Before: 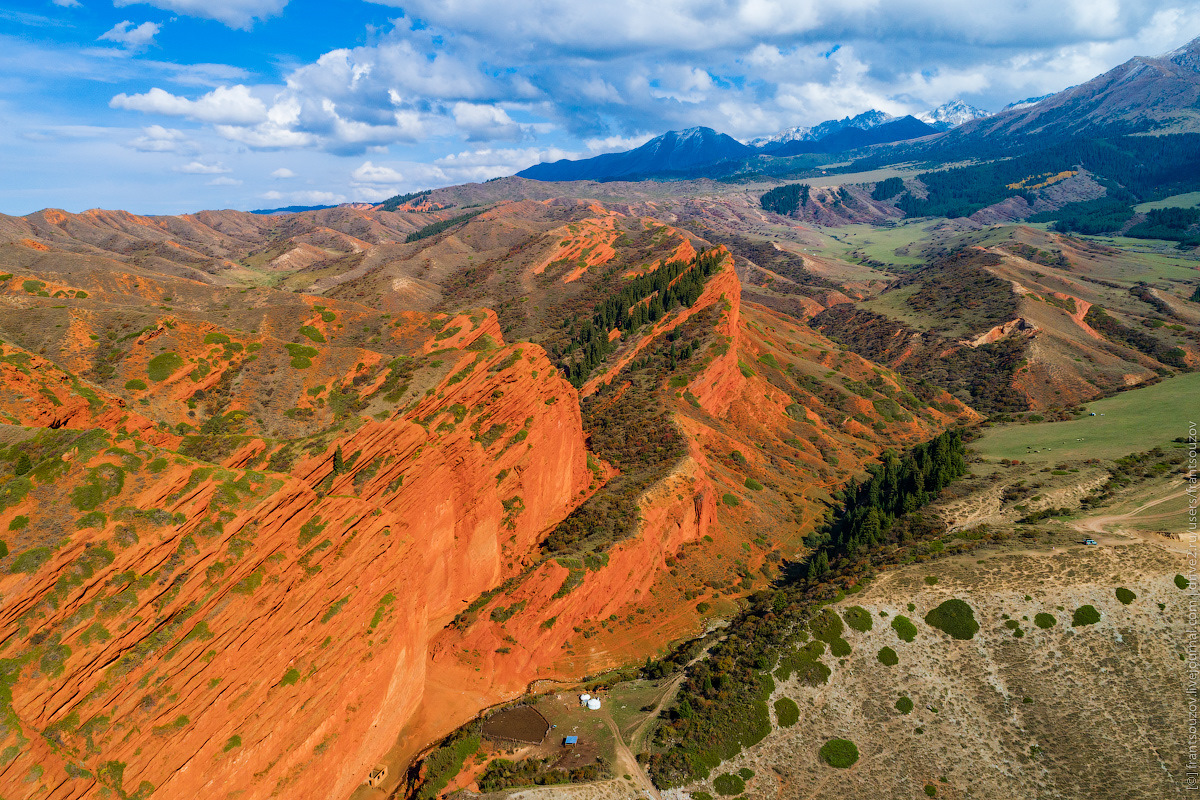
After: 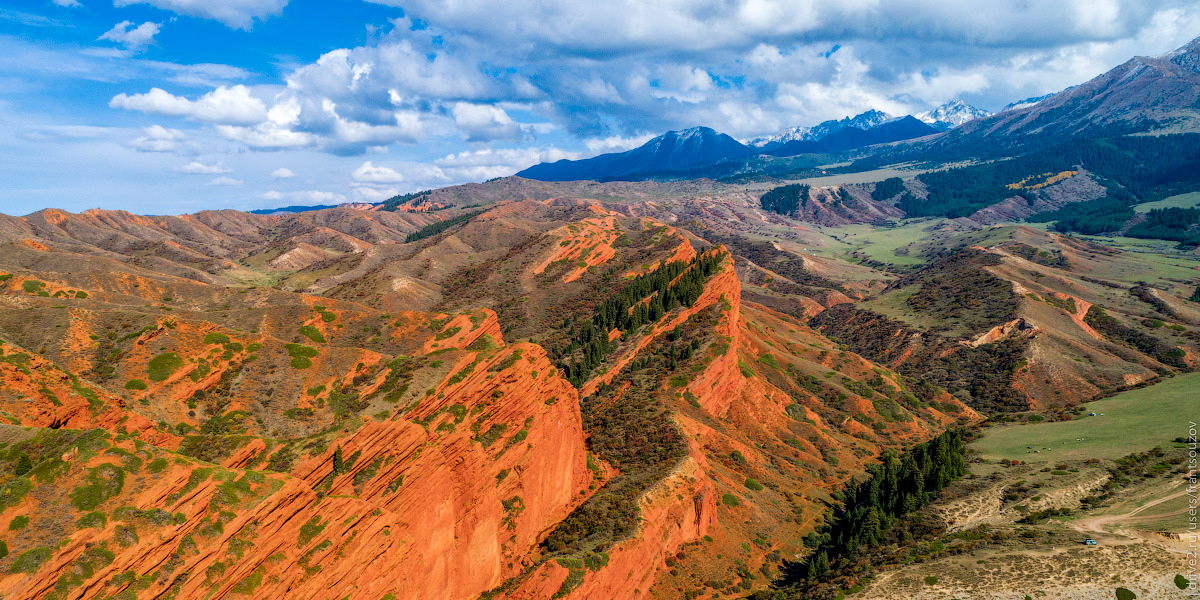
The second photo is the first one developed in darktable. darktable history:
crop: bottom 24.986%
tone equalizer: -8 EV 0.044 EV
local contrast: on, module defaults
